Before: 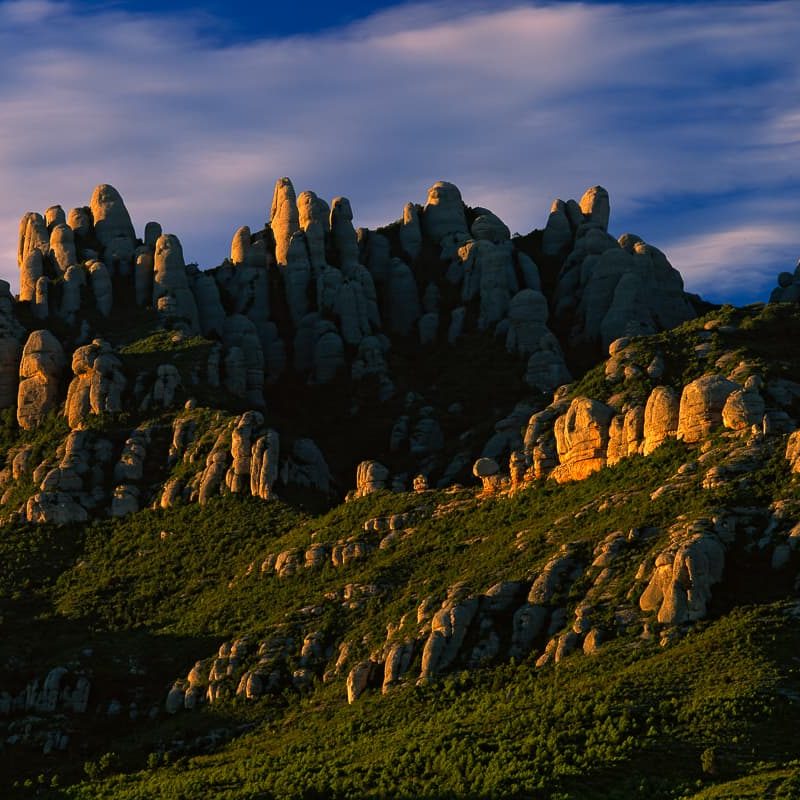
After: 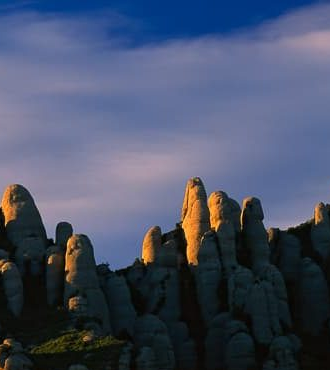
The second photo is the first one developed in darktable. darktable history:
crop and rotate: left 11.186%, top 0.069%, right 47.514%, bottom 53.637%
